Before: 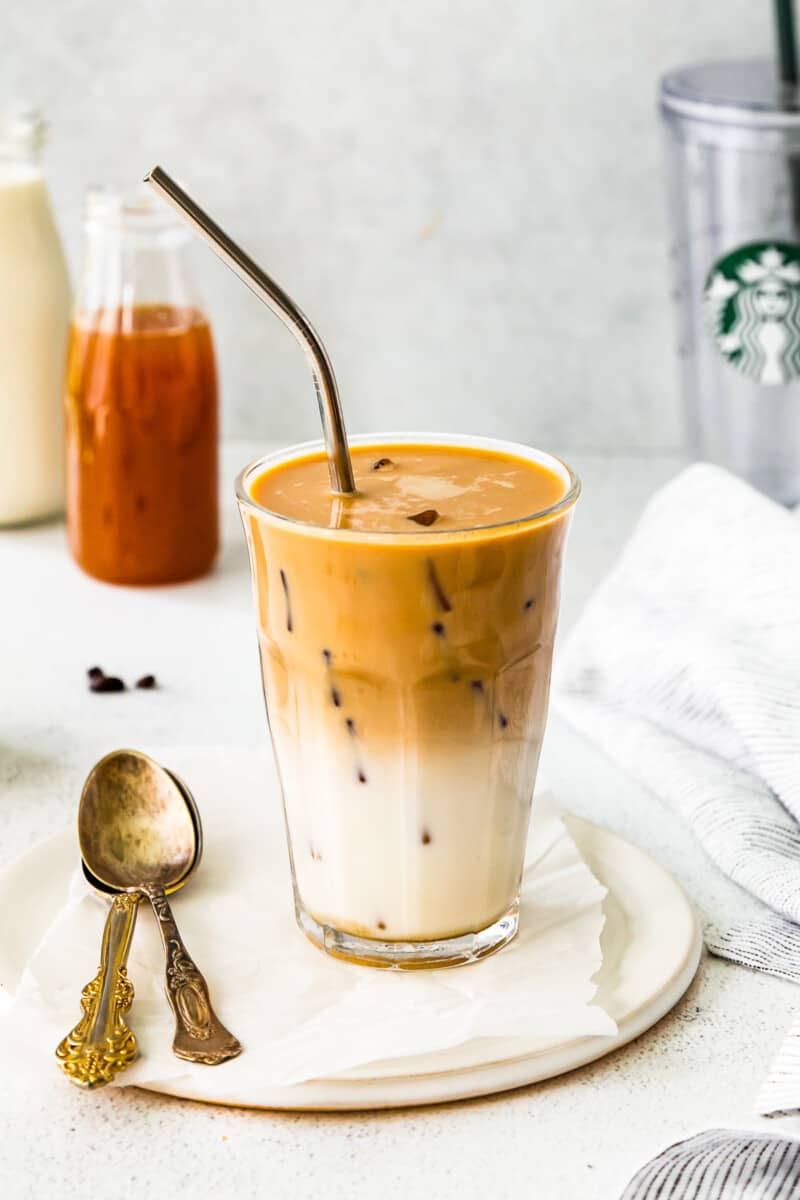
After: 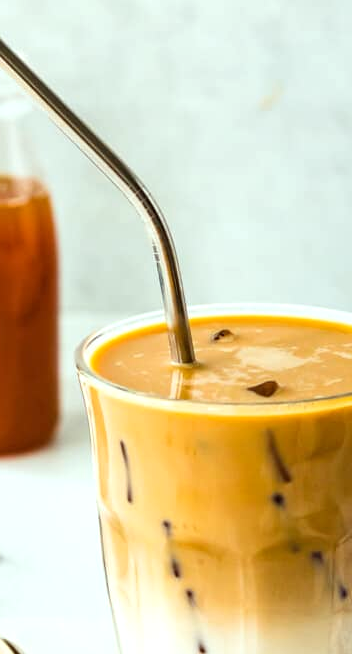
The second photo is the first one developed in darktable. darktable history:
crop: left 20.02%, top 10.756%, right 35.925%, bottom 34.679%
exposure: exposure 0.216 EV, compensate exposure bias true, compensate highlight preservation false
color correction: highlights a* -6.91, highlights b* 0.463
